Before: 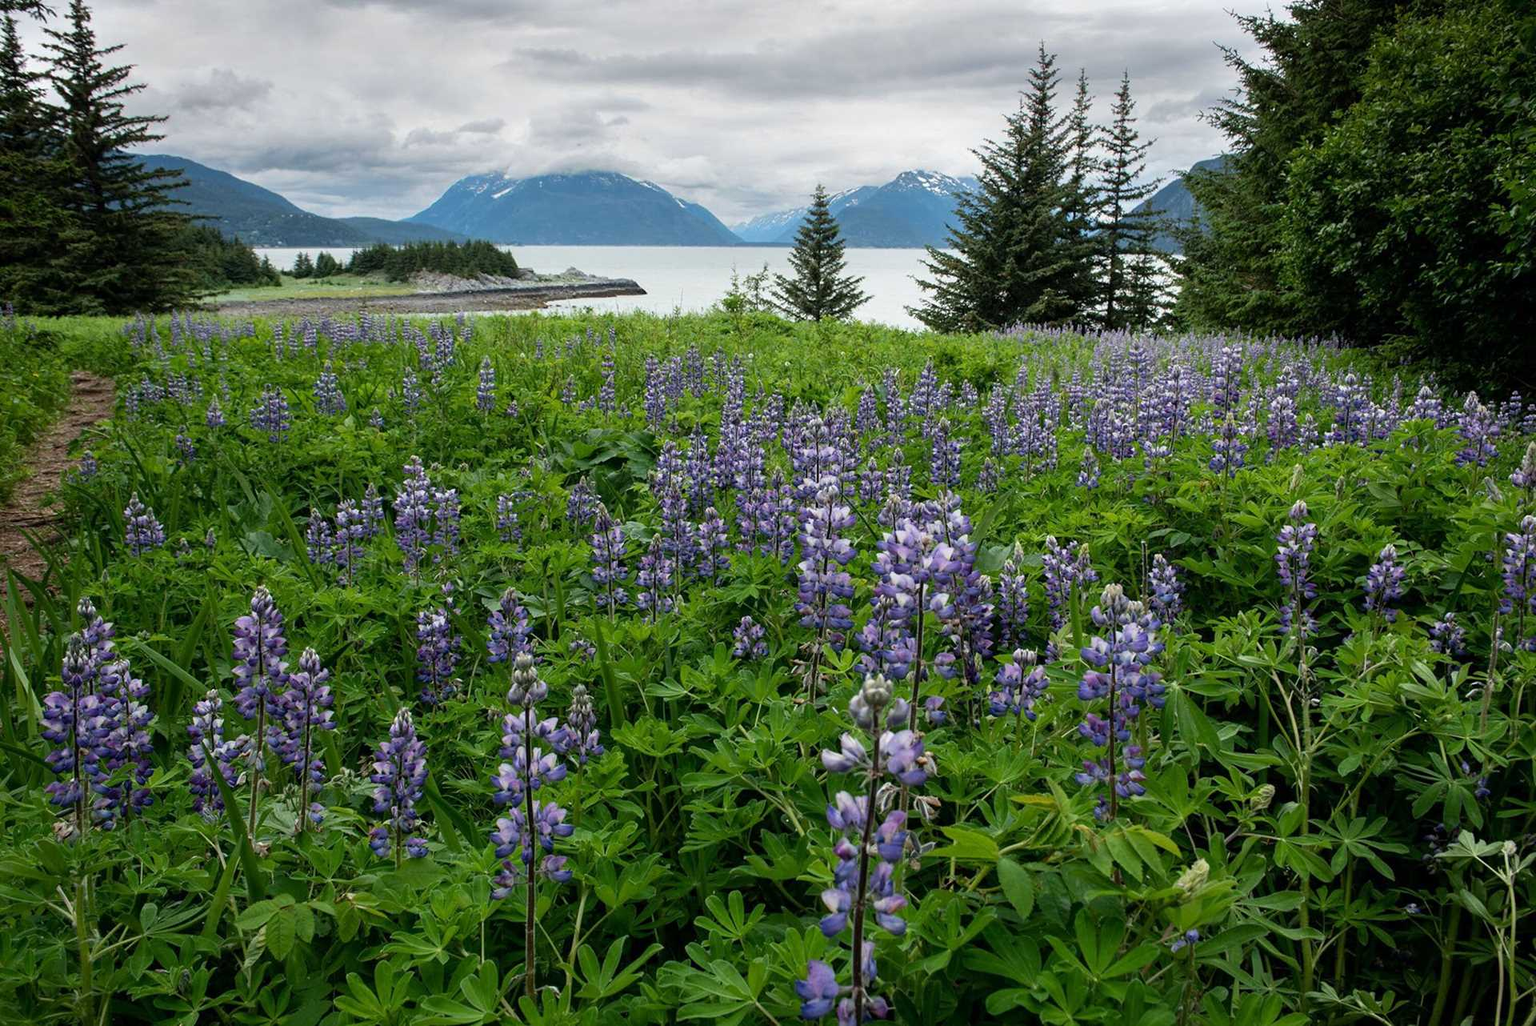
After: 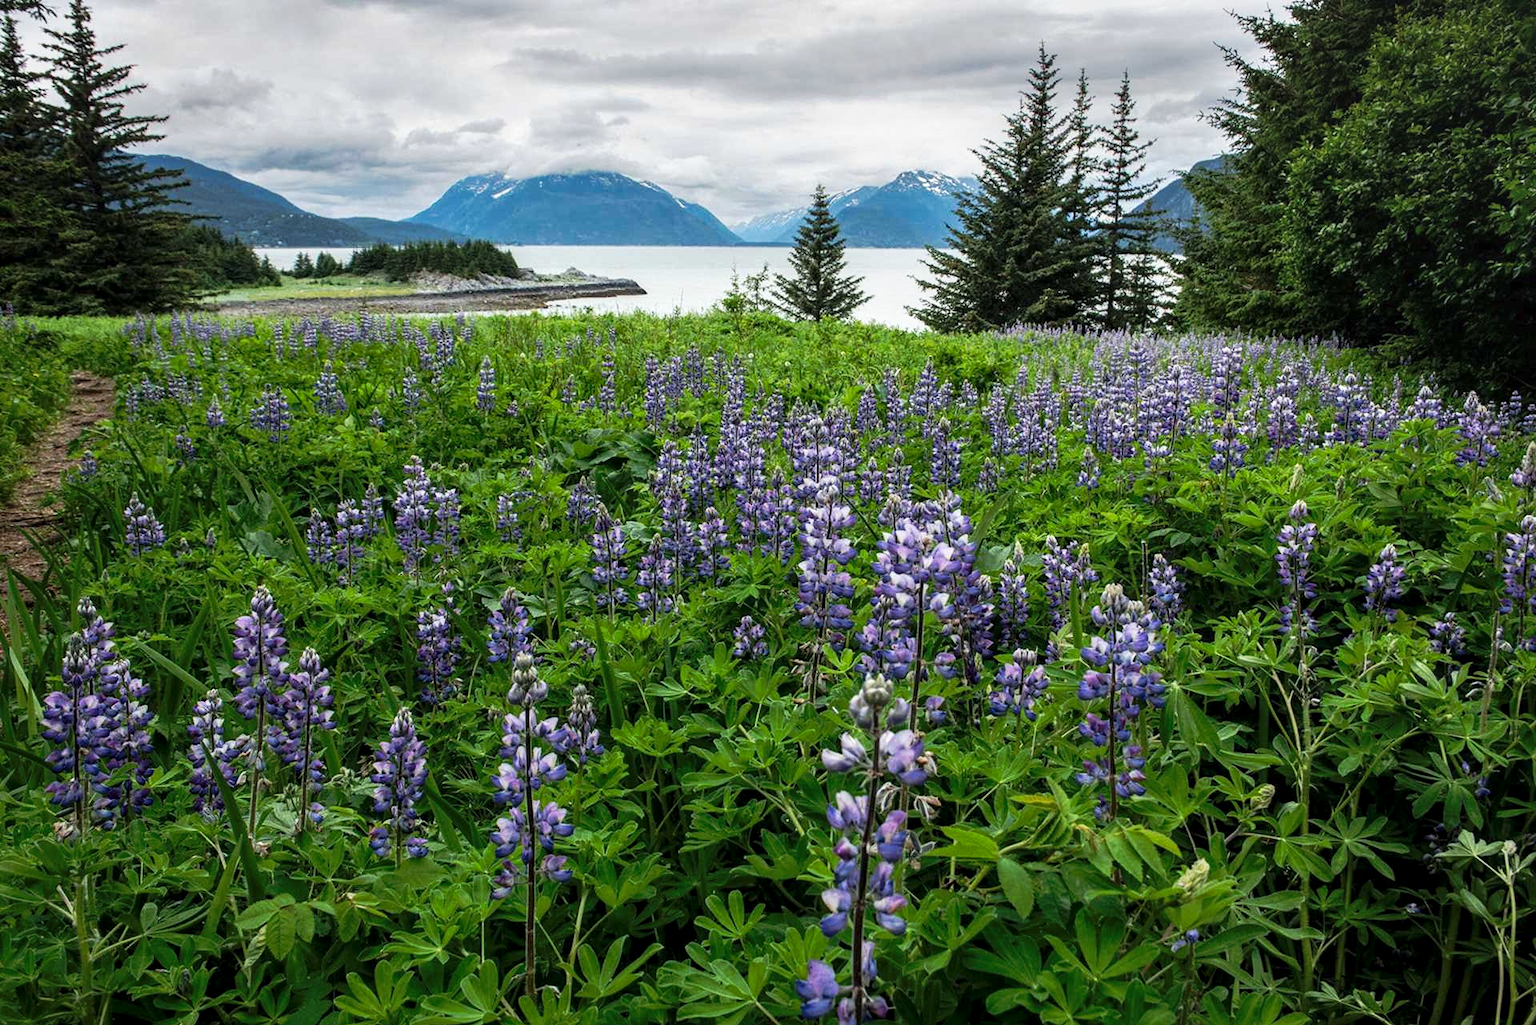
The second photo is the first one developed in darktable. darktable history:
local contrast: on, module defaults
tone curve: curves: ch0 [(0, 0) (0.003, 0.009) (0.011, 0.019) (0.025, 0.034) (0.044, 0.057) (0.069, 0.082) (0.1, 0.104) (0.136, 0.131) (0.177, 0.165) (0.224, 0.212) (0.277, 0.279) (0.335, 0.342) (0.399, 0.401) (0.468, 0.477) (0.543, 0.572) (0.623, 0.675) (0.709, 0.772) (0.801, 0.85) (0.898, 0.942) (1, 1)], preserve colors none
